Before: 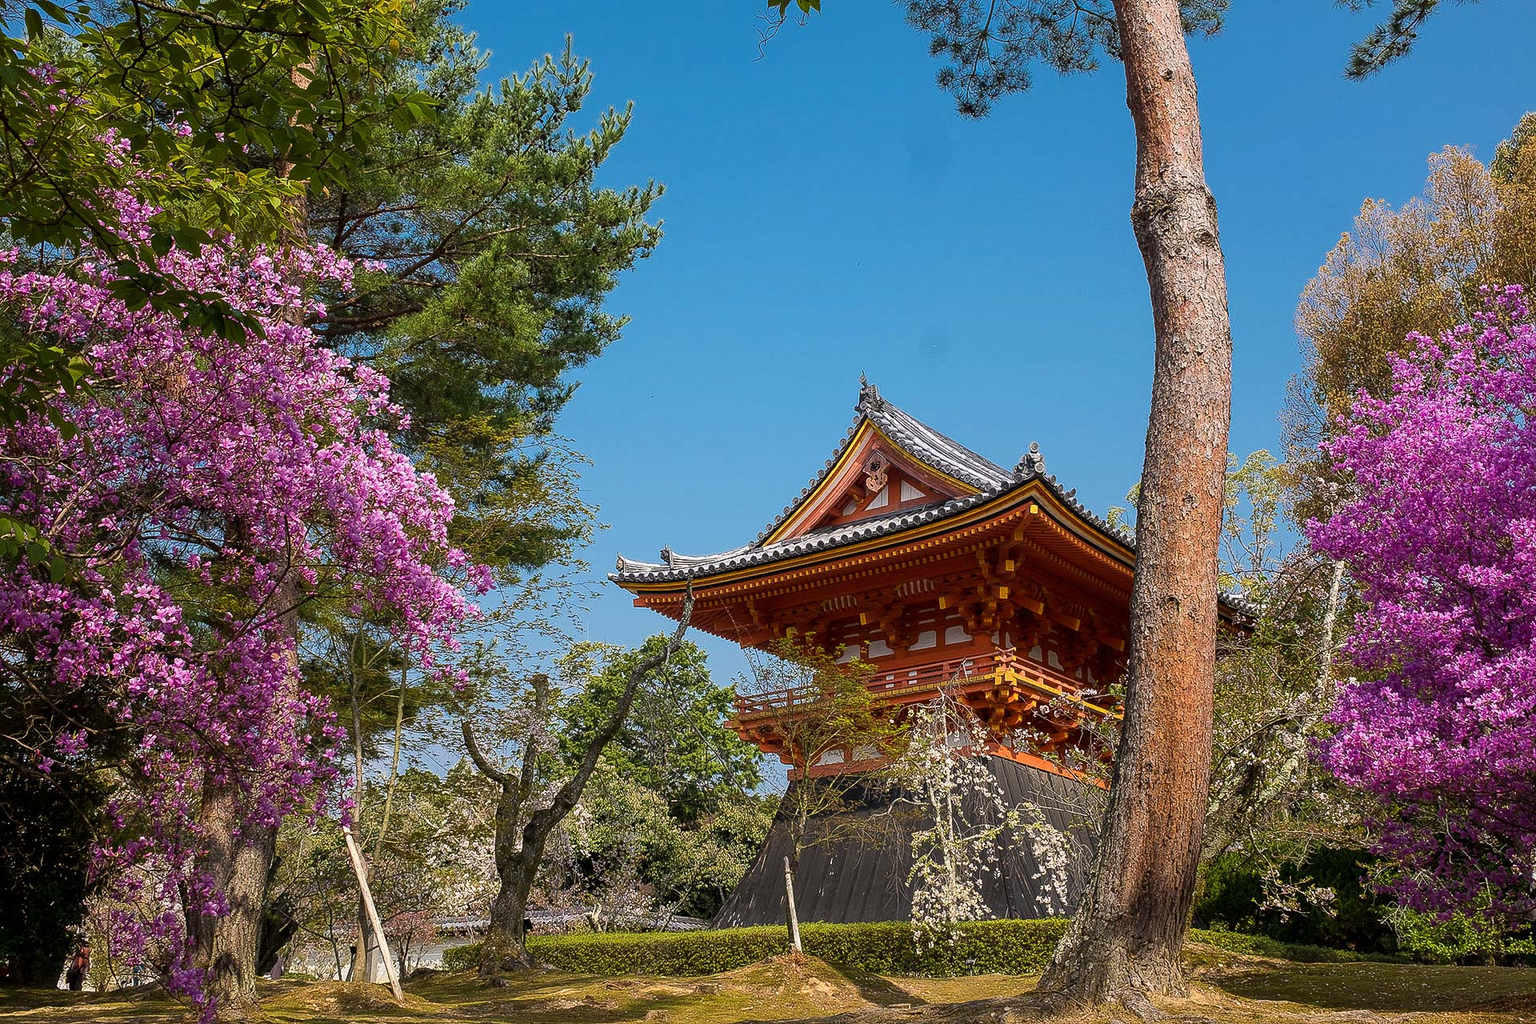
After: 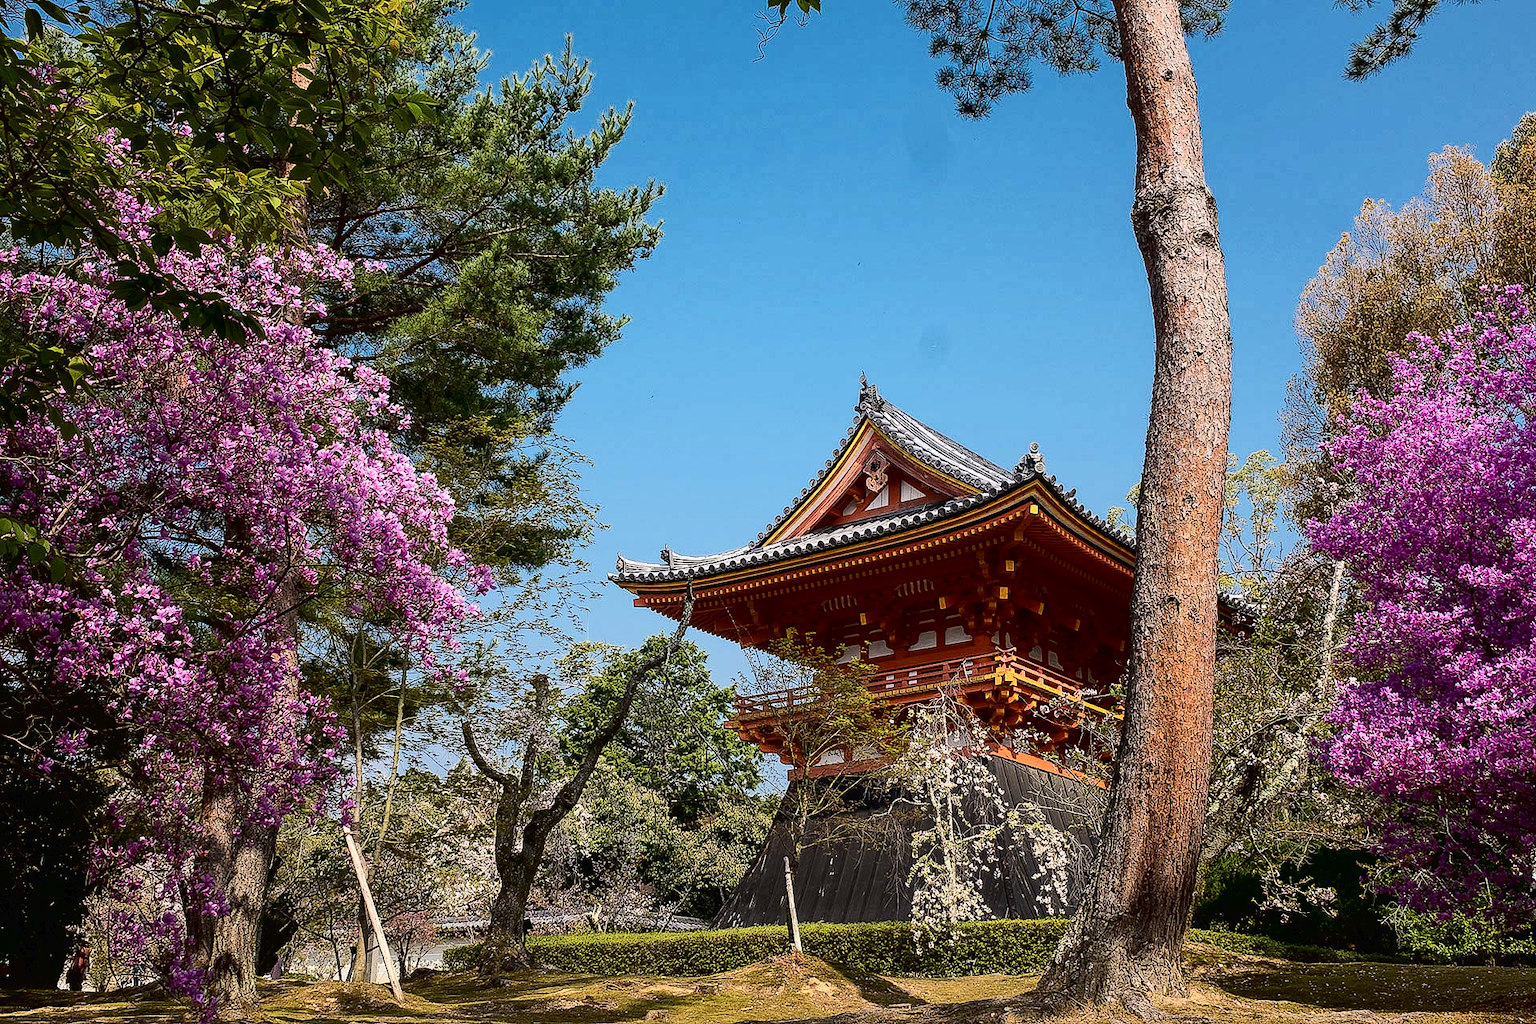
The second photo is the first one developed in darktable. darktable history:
tone curve: curves: ch0 [(0, 0) (0.003, 0.016) (0.011, 0.016) (0.025, 0.016) (0.044, 0.016) (0.069, 0.016) (0.1, 0.026) (0.136, 0.047) (0.177, 0.088) (0.224, 0.14) (0.277, 0.2) (0.335, 0.276) (0.399, 0.37) (0.468, 0.47) (0.543, 0.583) (0.623, 0.698) (0.709, 0.779) (0.801, 0.858) (0.898, 0.929) (1, 1)], color space Lab, independent channels, preserve colors none
